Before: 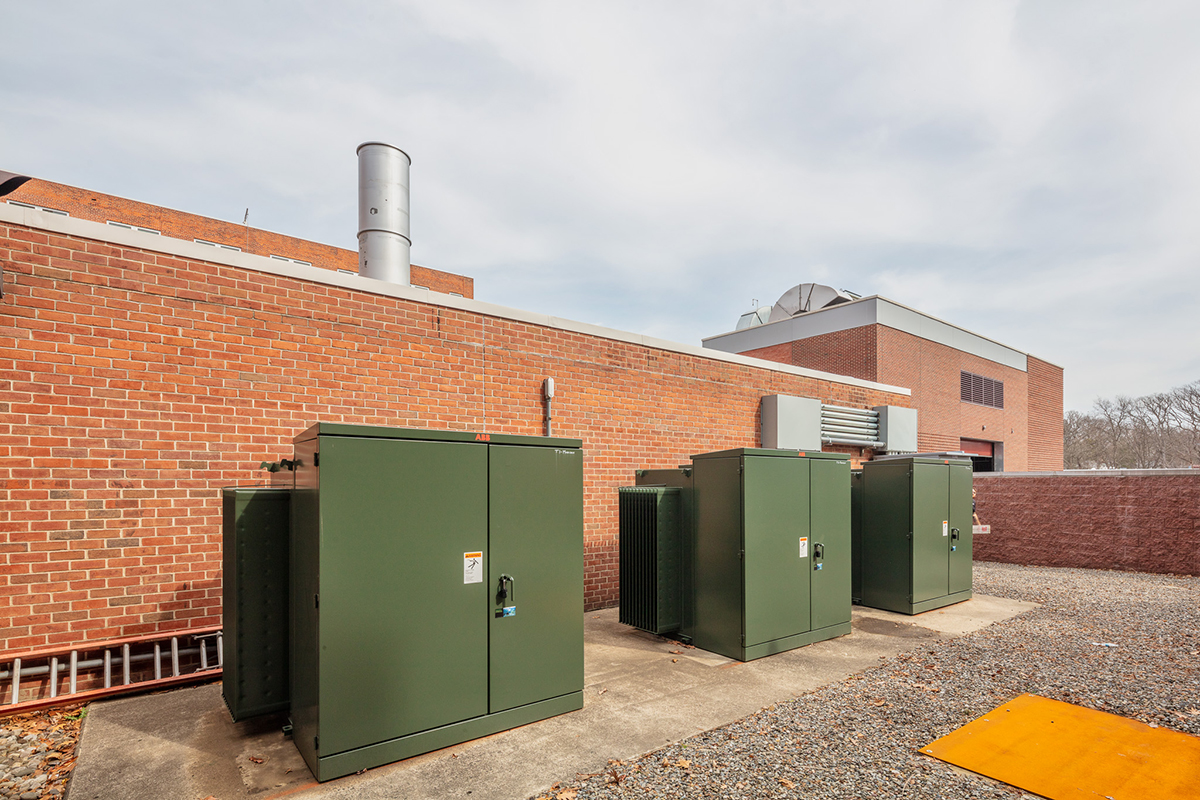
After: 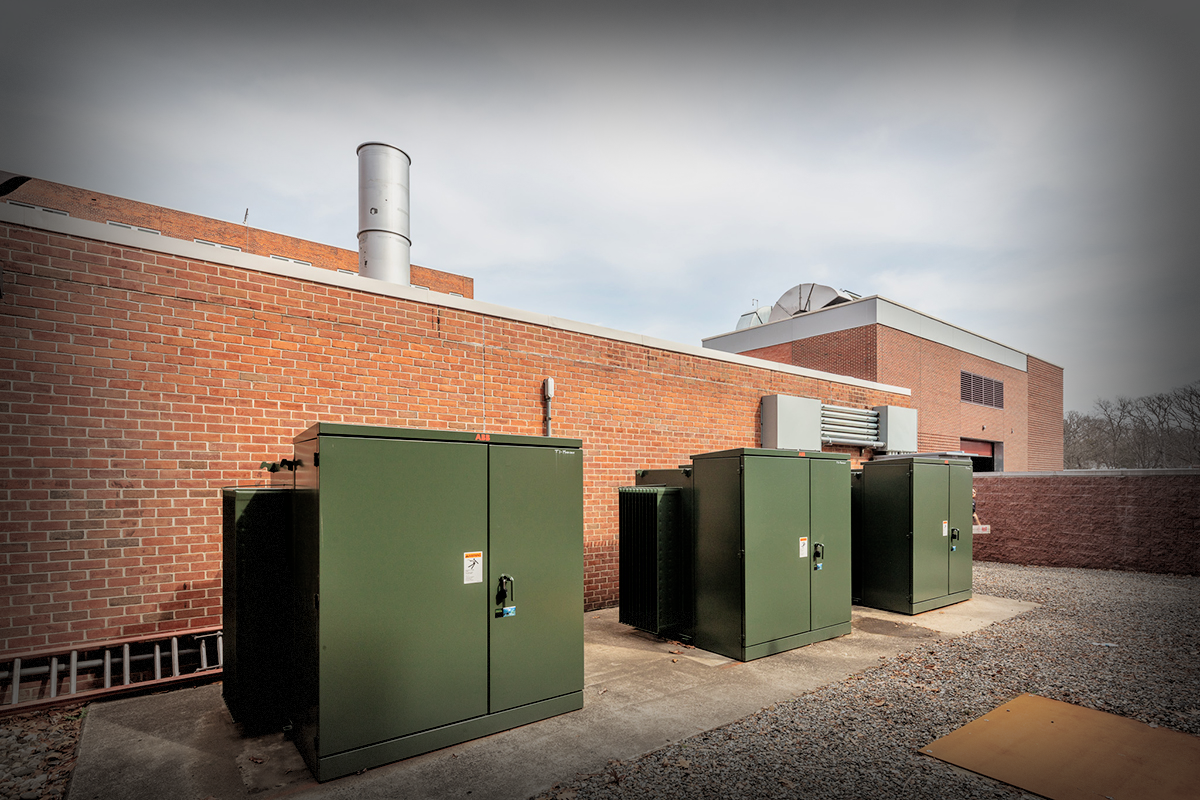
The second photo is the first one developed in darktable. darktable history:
filmic rgb: black relative exposure -4.94 EV, white relative exposure 2.82 EV, threshold 5.97 EV, hardness 3.72, color science v6 (2022), enable highlight reconstruction true
vignetting: fall-off start 52.68%, brightness -0.886, automatic ratio true, width/height ratio 1.318, shape 0.215, dithering 8-bit output
